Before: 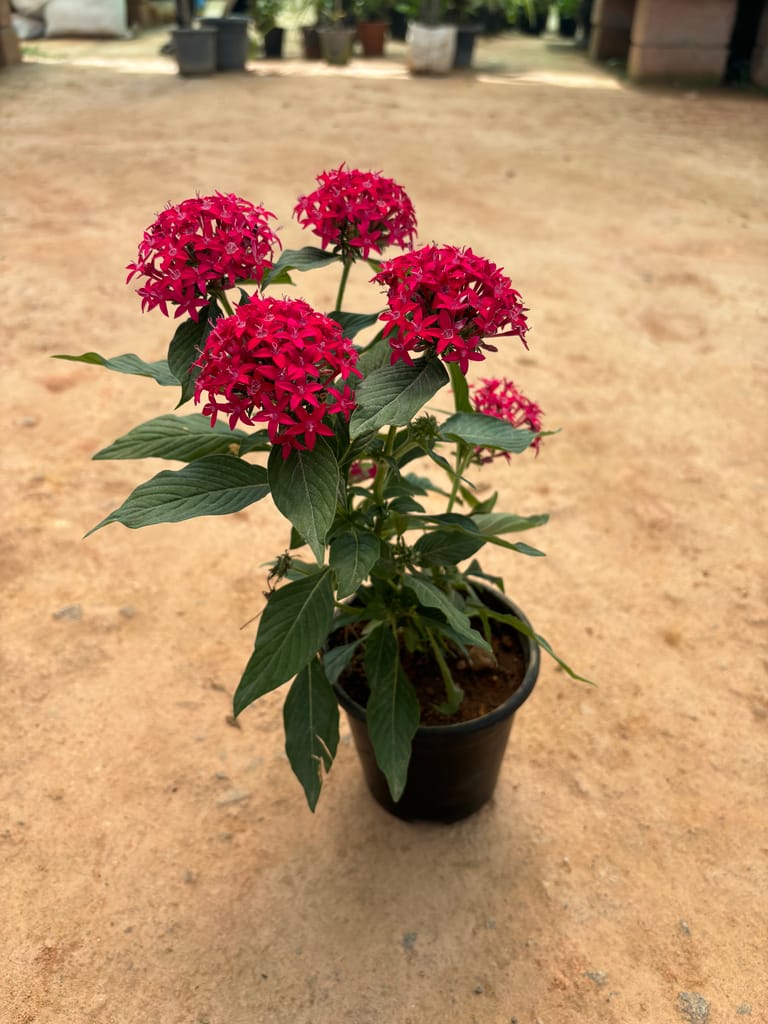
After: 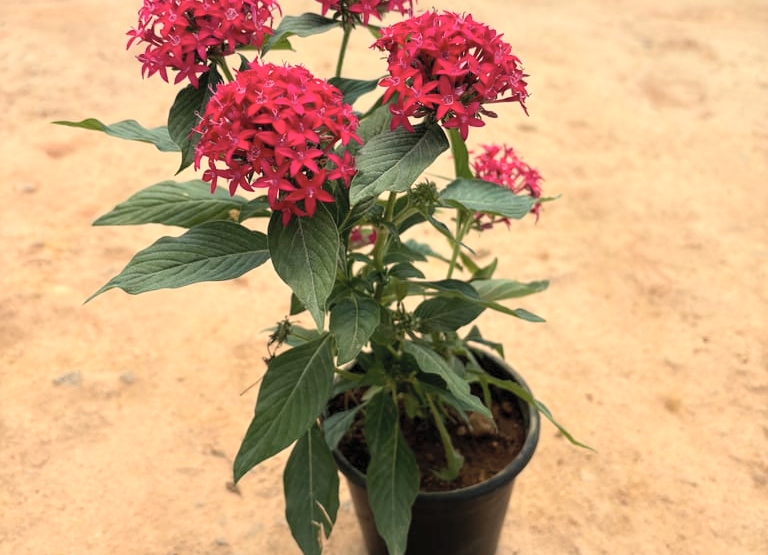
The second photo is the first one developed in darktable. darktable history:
contrast brightness saturation: contrast 0.141, brightness 0.215
crop and rotate: top 22.947%, bottom 22.848%
